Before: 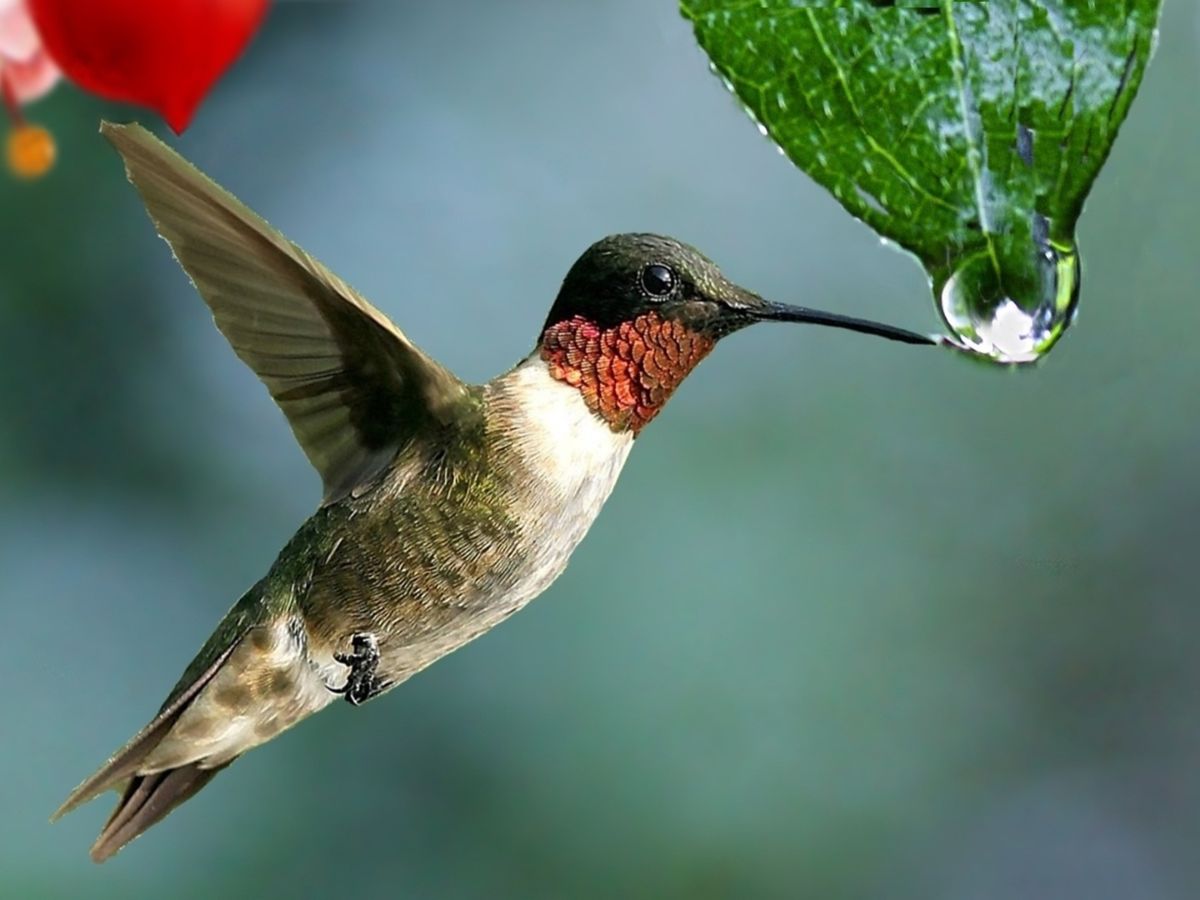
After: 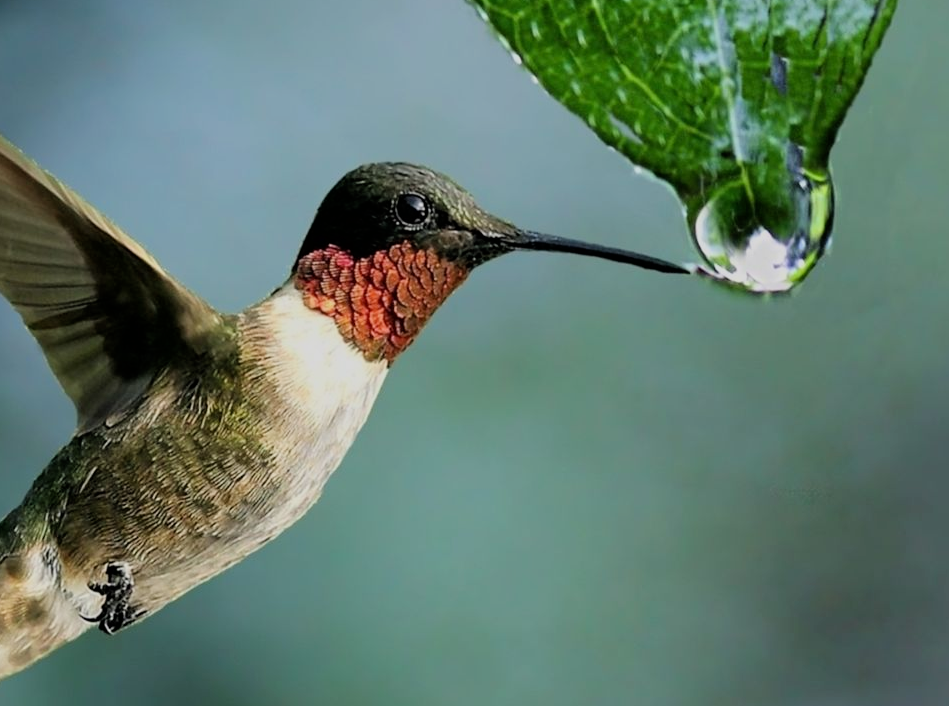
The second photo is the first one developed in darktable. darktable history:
crop and rotate: left 20.528%, top 7.918%, right 0.326%, bottom 13.588%
filmic rgb: black relative exposure -7.85 EV, white relative exposure 4.24 EV, threshold 6 EV, hardness 3.89, color science v6 (2022), enable highlight reconstruction true
